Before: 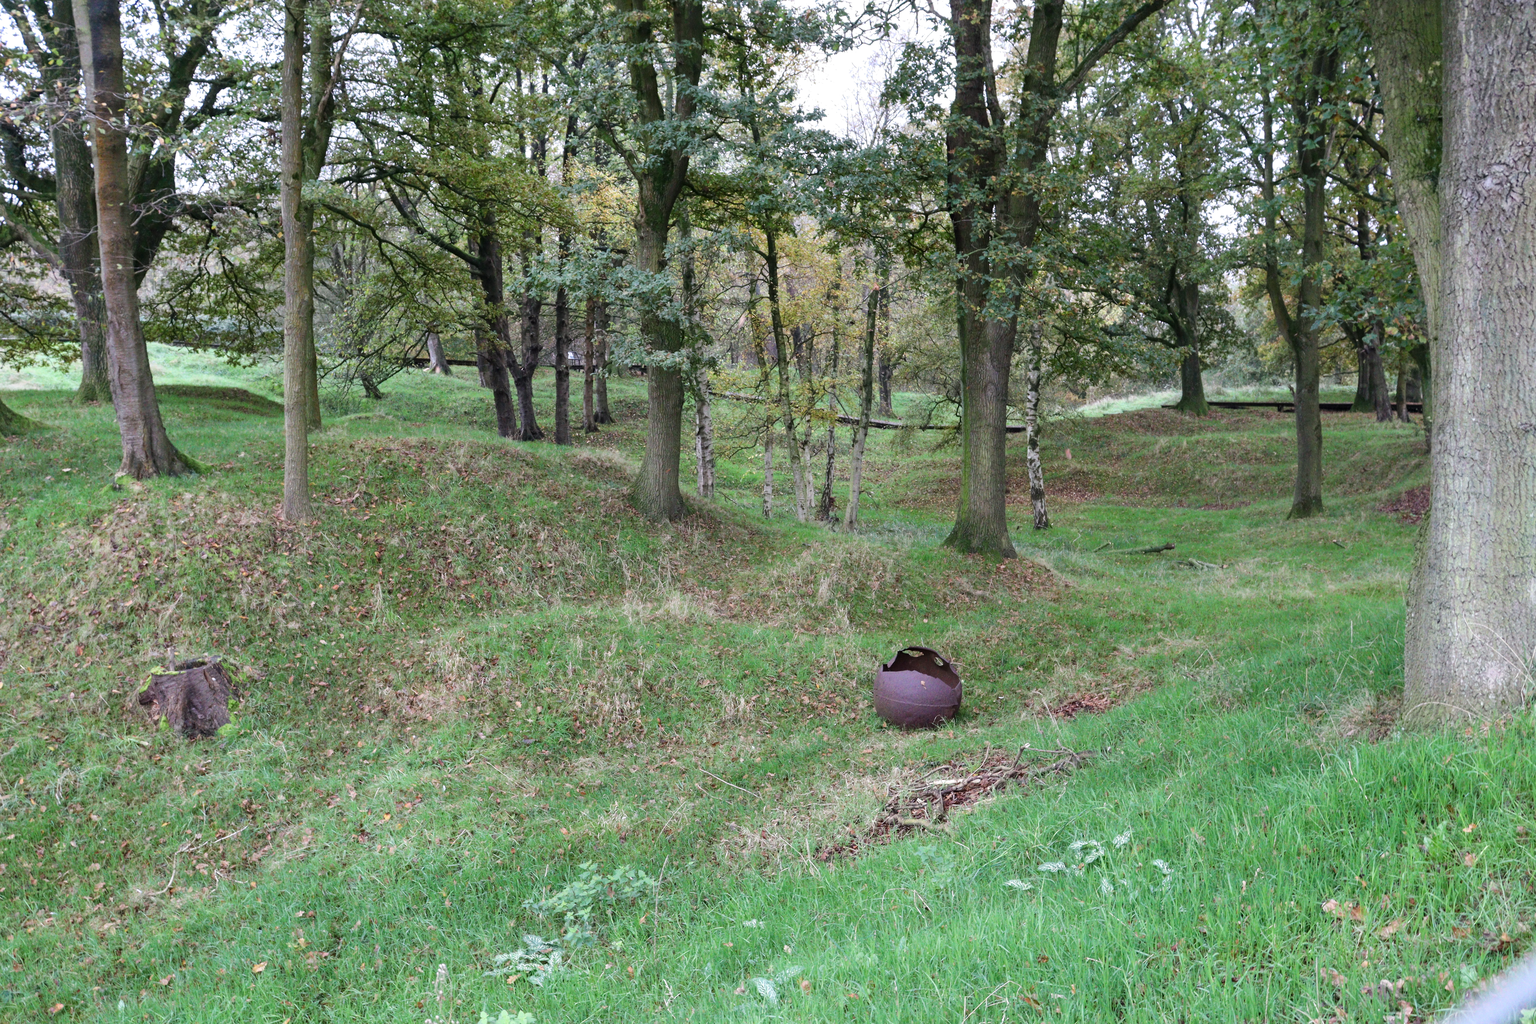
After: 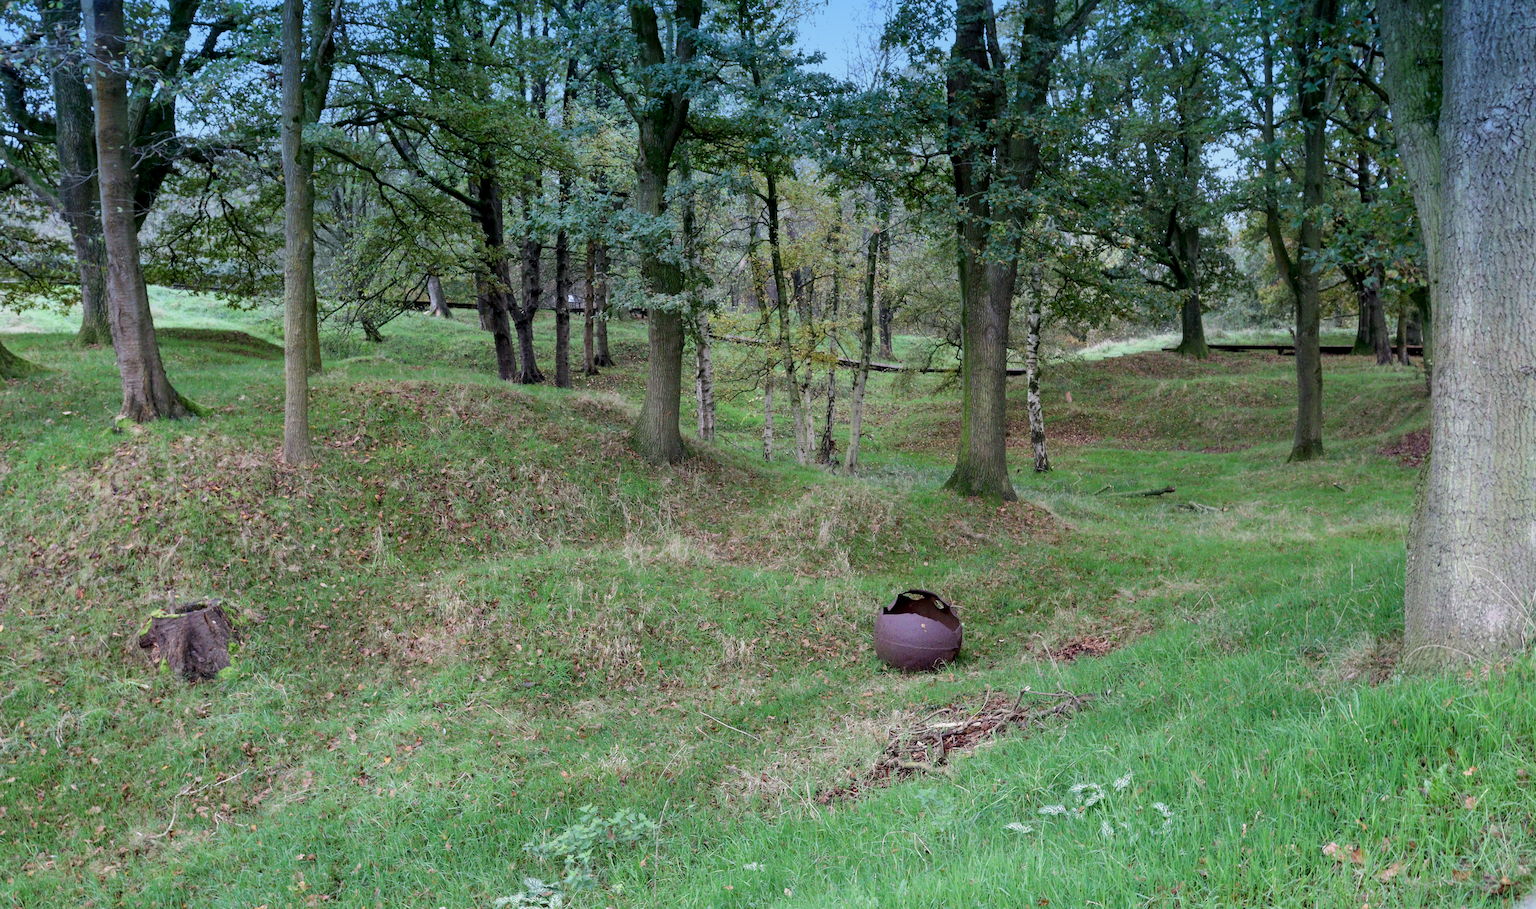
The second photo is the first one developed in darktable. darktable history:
exposure: black level correction 0.009, exposure -0.159 EV, compensate highlight preservation false
graduated density: density 2.02 EV, hardness 44%, rotation 0.374°, offset 8.21, hue 208.8°, saturation 97%
crop and rotate: top 5.609%, bottom 5.609%
